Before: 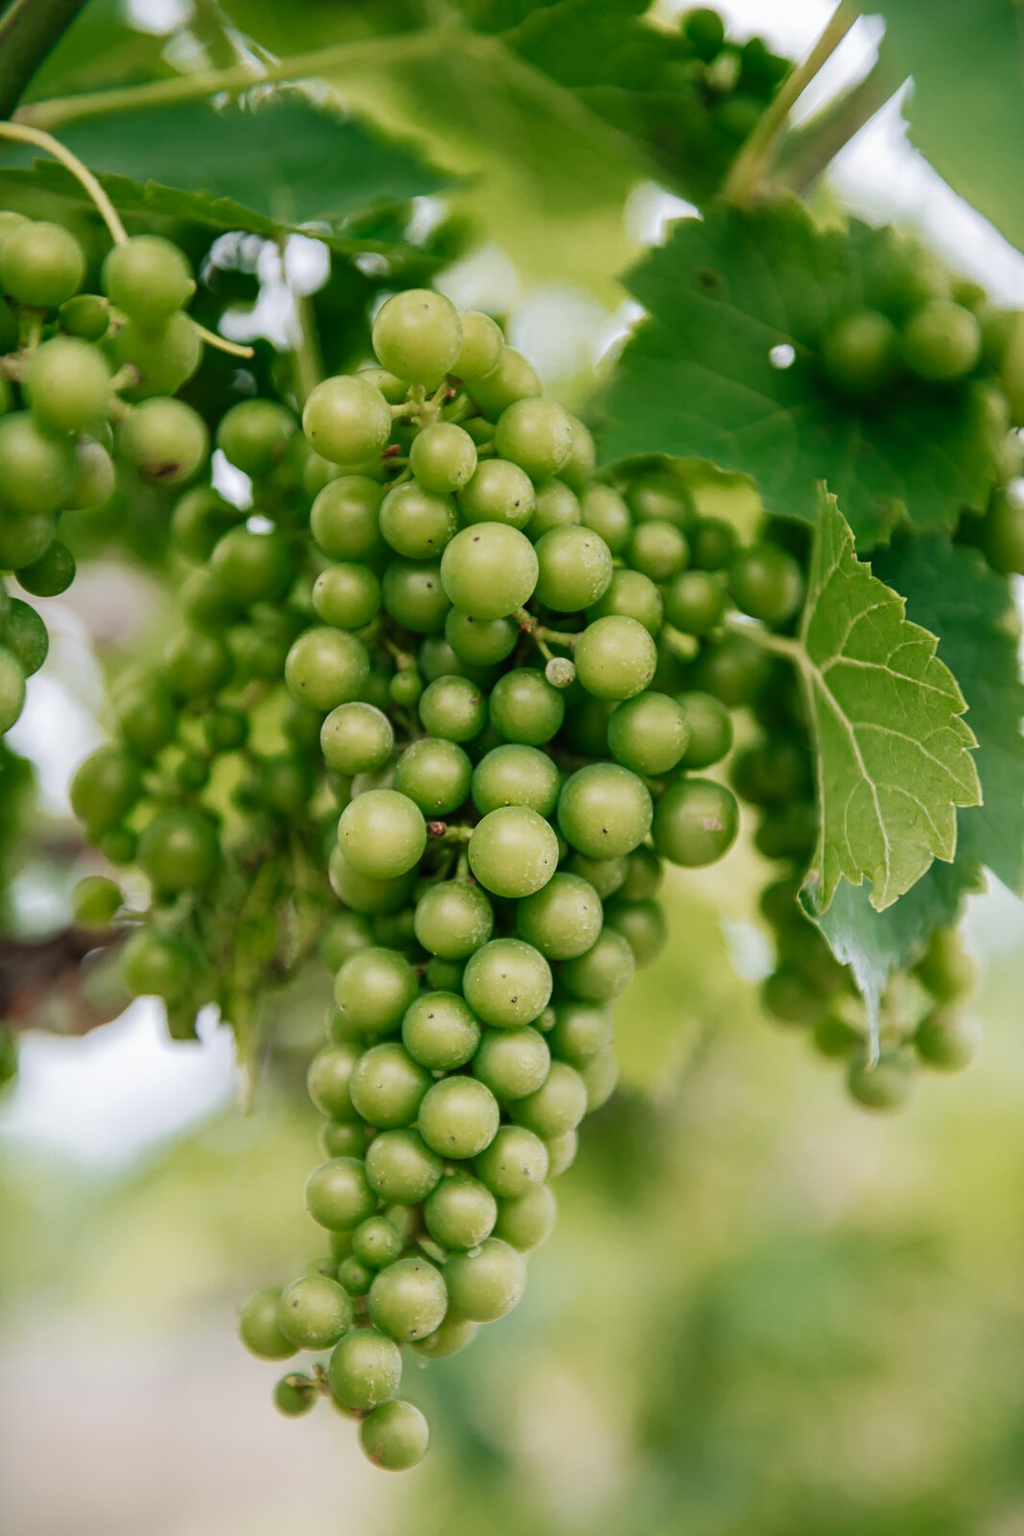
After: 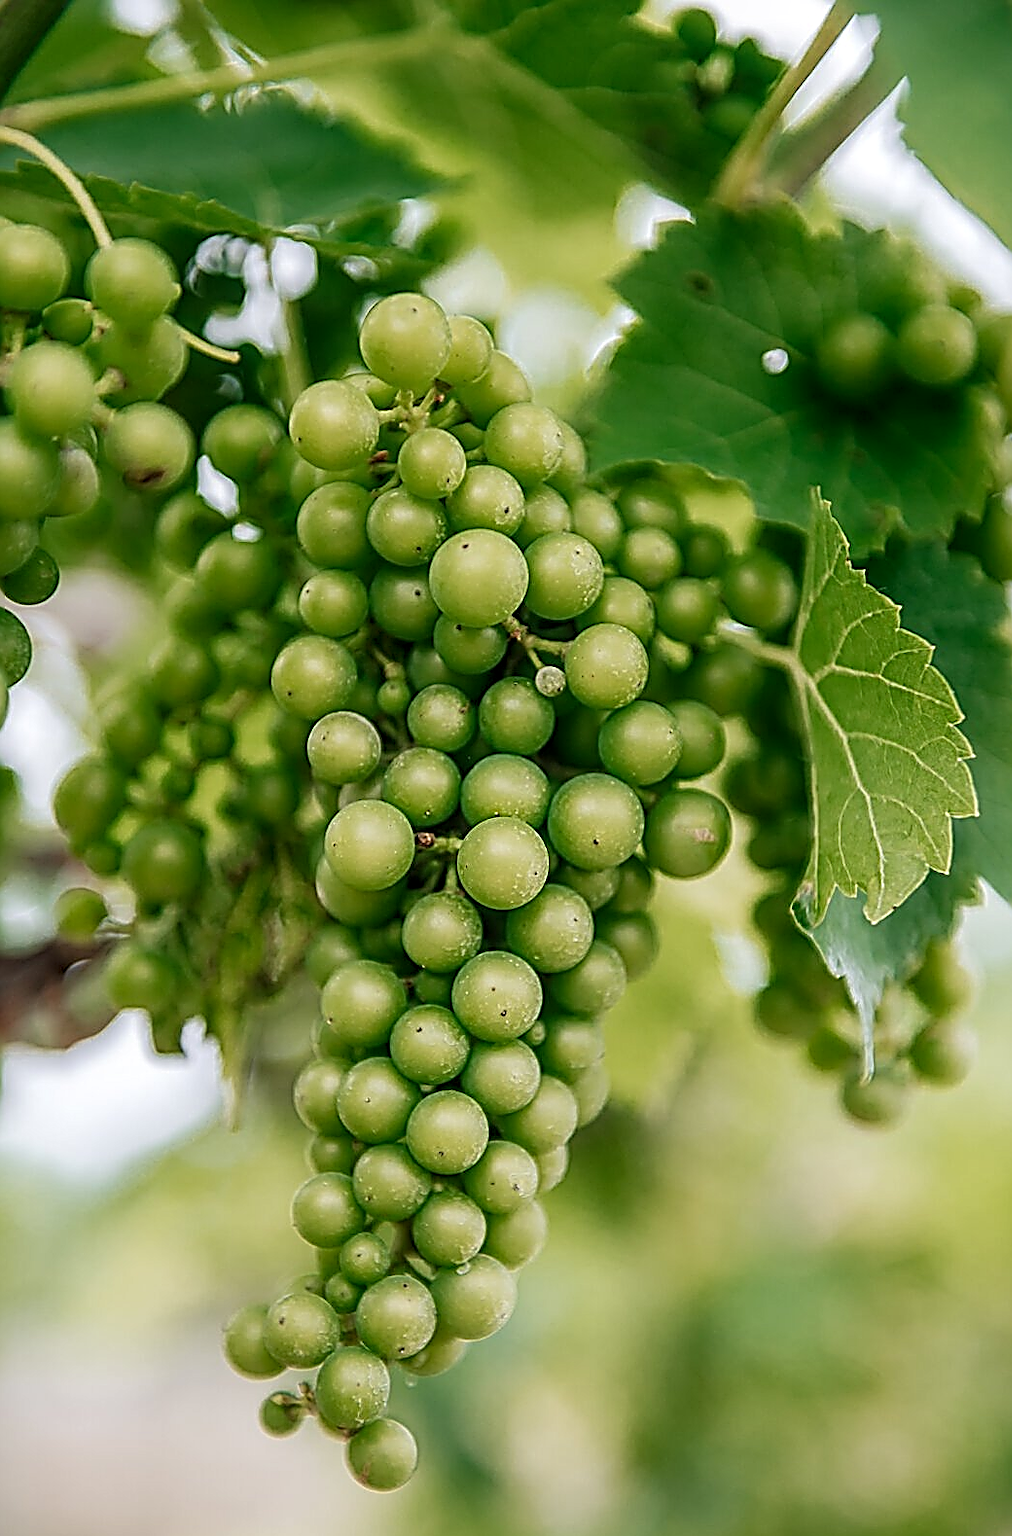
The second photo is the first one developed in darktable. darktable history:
crop and rotate: left 1.774%, right 0.633%, bottom 1.28%
local contrast: on, module defaults
sharpen: amount 2
